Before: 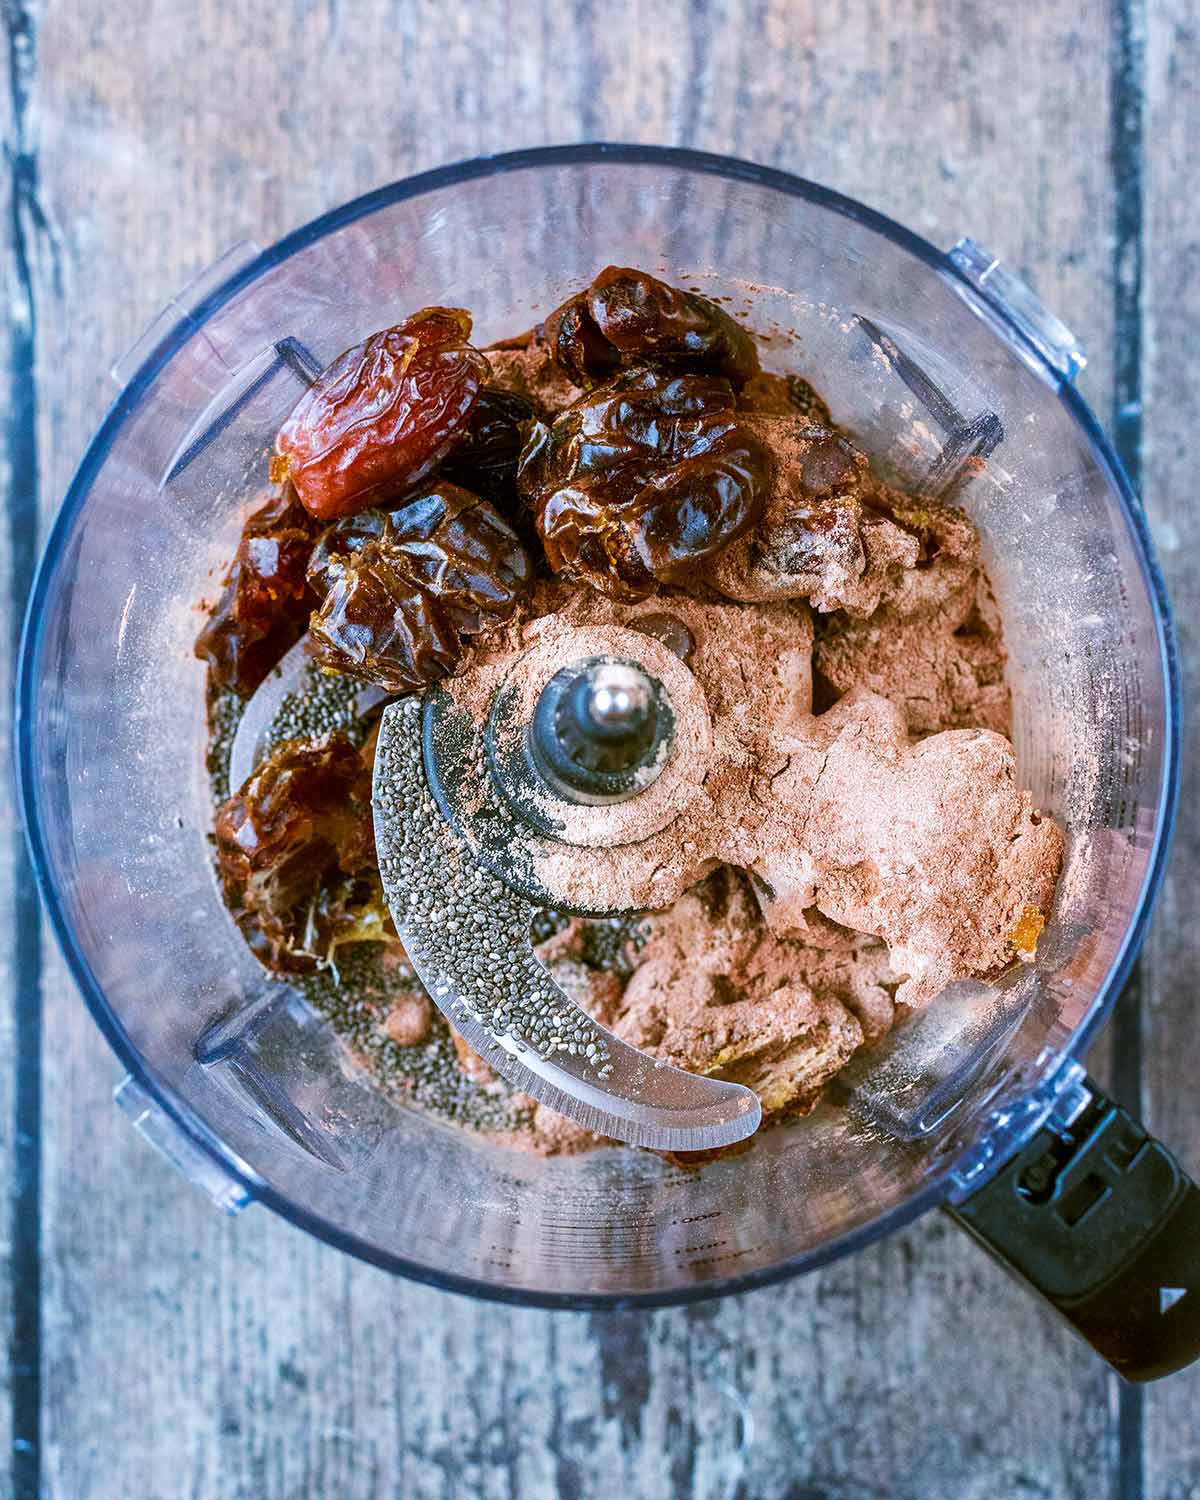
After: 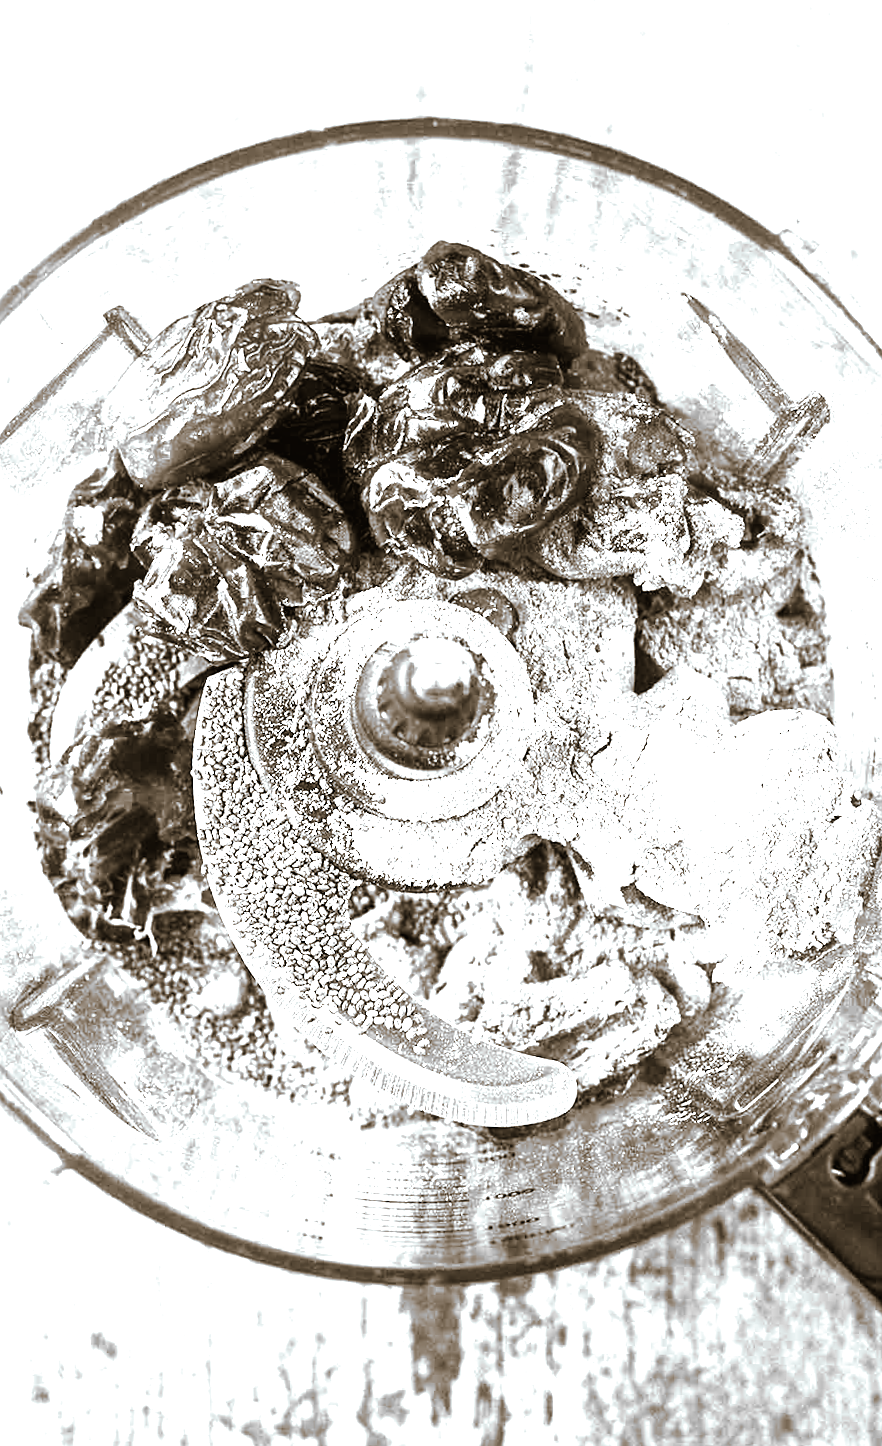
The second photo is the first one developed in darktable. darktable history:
color balance: lift [1.001, 0.997, 0.99, 1.01], gamma [1.007, 1, 0.975, 1.025], gain [1, 1.065, 1.052, 0.935], contrast 13.25%
split-toning: shadows › hue 37.98°, highlights › hue 185.58°, balance -55.261
exposure: black level correction 0, exposure 1.2 EV, compensate exposure bias true, compensate highlight preservation false
sharpen: amount 0.2
tone equalizer: -8 EV -0.417 EV, -7 EV -0.389 EV, -6 EV -0.333 EV, -5 EV -0.222 EV, -3 EV 0.222 EV, -2 EV 0.333 EV, -1 EV 0.389 EV, +0 EV 0.417 EV, edges refinement/feathering 500, mask exposure compensation -1.57 EV, preserve details no
crop and rotate: angle -3.27°, left 14.277%, top 0.028%, right 10.766%, bottom 0.028%
rotate and perspective: rotation -2.29°, automatic cropping off
monochrome: on, module defaults
